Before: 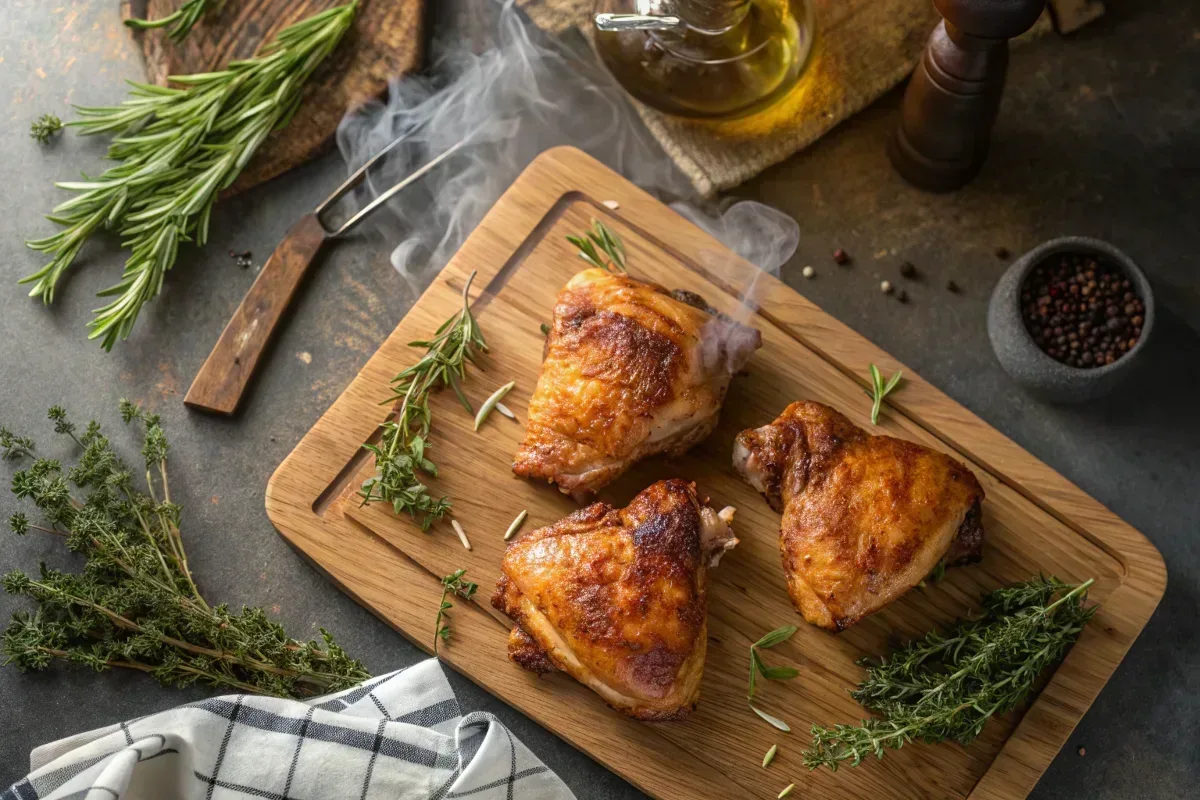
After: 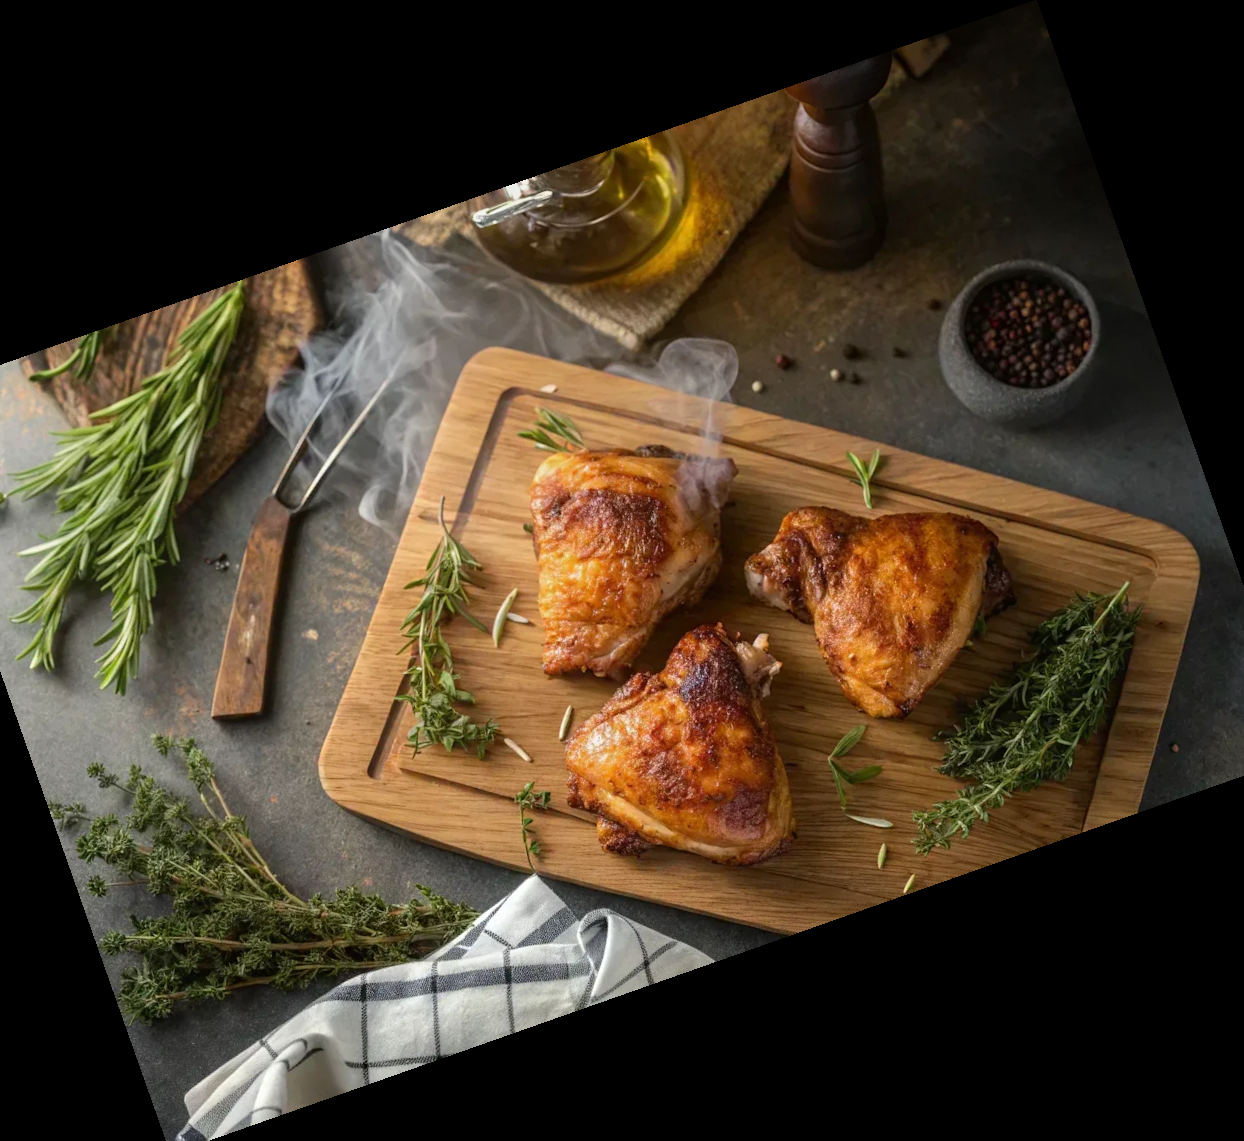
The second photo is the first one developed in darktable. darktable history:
tone equalizer: -8 EV -1.84 EV, -7 EV -1.16 EV, -6 EV -1.62 EV, smoothing diameter 25%, edges refinement/feathering 10, preserve details guided filter
crop and rotate: angle 19.43°, left 6.812%, right 4.125%, bottom 1.087%
